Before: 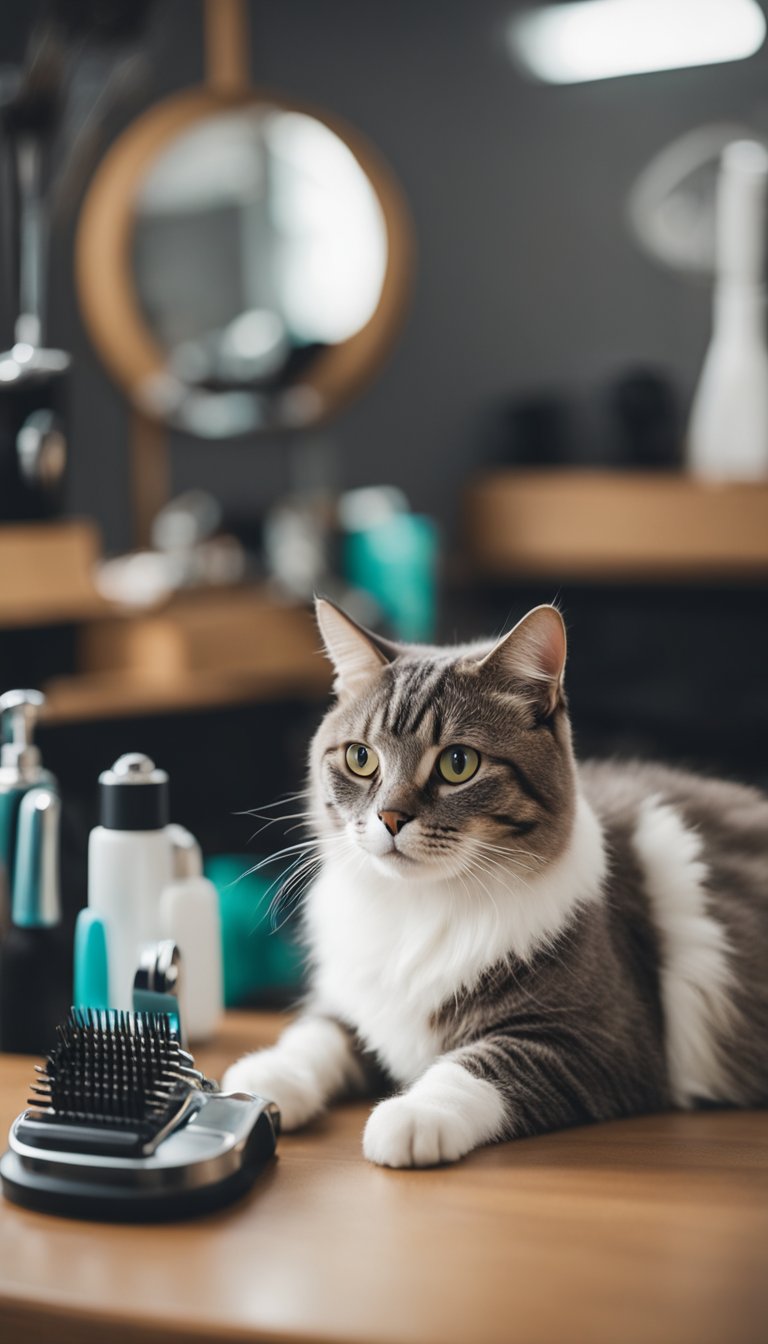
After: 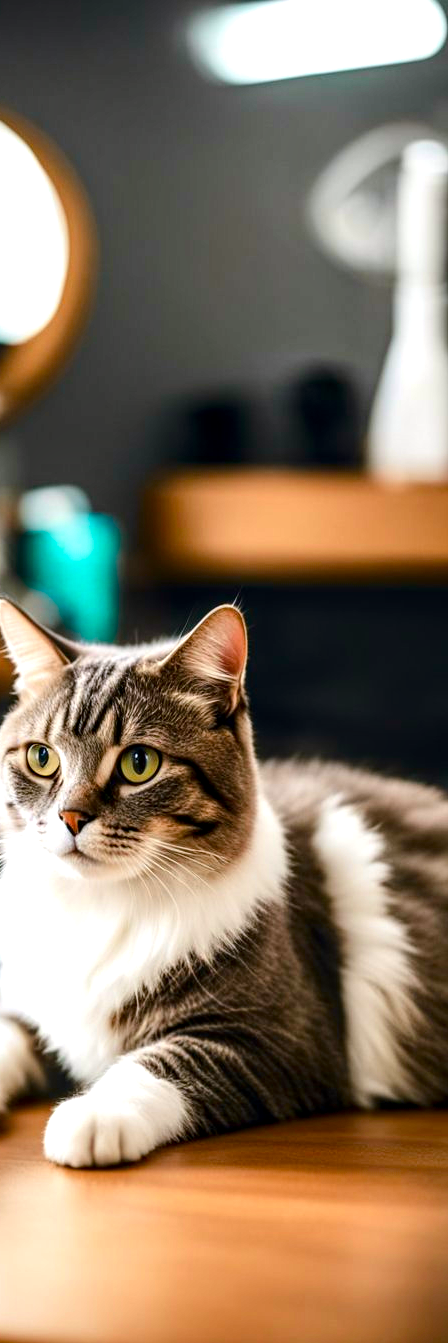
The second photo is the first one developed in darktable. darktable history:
crop: left 41.58%
tone equalizer: -8 EV -0.753 EV, -7 EV -0.702 EV, -6 EV -0.609 EV, -5 EV -0.415 EV, -3 EV 0.375 EV, -2 EV 0.6 EV, -1 EV 0.688 EV, +0 EV 0.72 EV
tone curve: curves: ch0 [(0, 0.011) (0.139, 0.106) (0.295, 0.271) (0.499, 0.523) (0.739, 0.782) (0.857, 0.879) (1, 0.967)]; ch1 [(0, 0) (0.291, 0.229) (0.394, 0.365) (0.469, 0.456) (0.495, 0.497) (0.524, 0.53) (0.588, 0.62) (0.725, 0.779) (1, 1)]; ch2 [(0, 0) (0.125, 0.089) (0.35, 0.317) (0.437, 0.42) (0.502, 0.499) (0.537, 0.551) (0.613, 0.636) (1, 1)], color space Lab, independent channels, preserve colors none
local contrast: detail 150%
color balance rgb: shadows lift › chroma 3.691%, shadows lift › hue 90.32°, linear chroma grading › global chroma 9.49%, perceptual saturation grading › global saturation 20%, perceptual saturation grading › highlights -24.885%, perceptual saturation grading › shadows 49.599%, global vibrance 20%
exposure: exposure -0.114 EV, compensate highlight preservation false
shadows and highlights: shadows 8.65, white point adjustment 0.956, highlights -38.94
base curve: curves: ch0 [(0, 0) (0.303, 0.277) (1, 1)], preserve colors none
